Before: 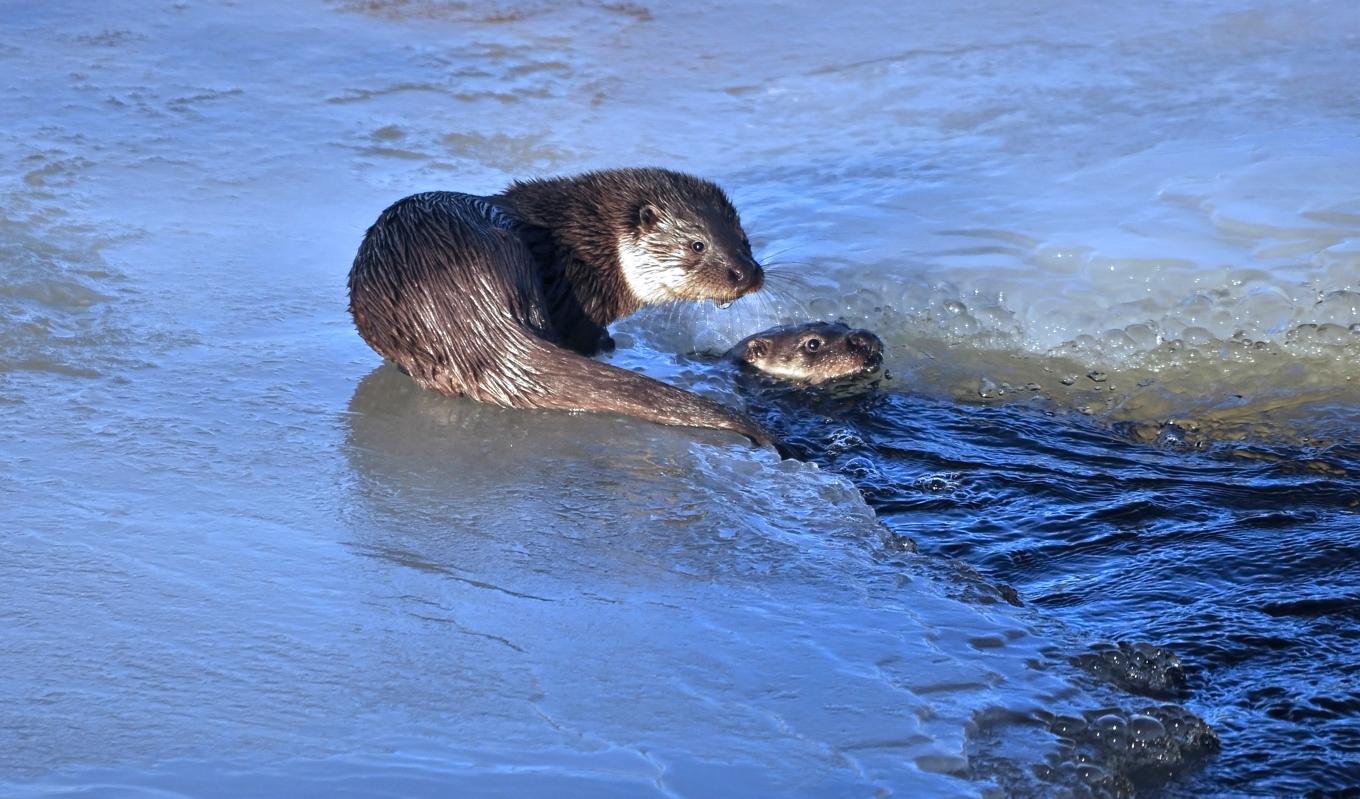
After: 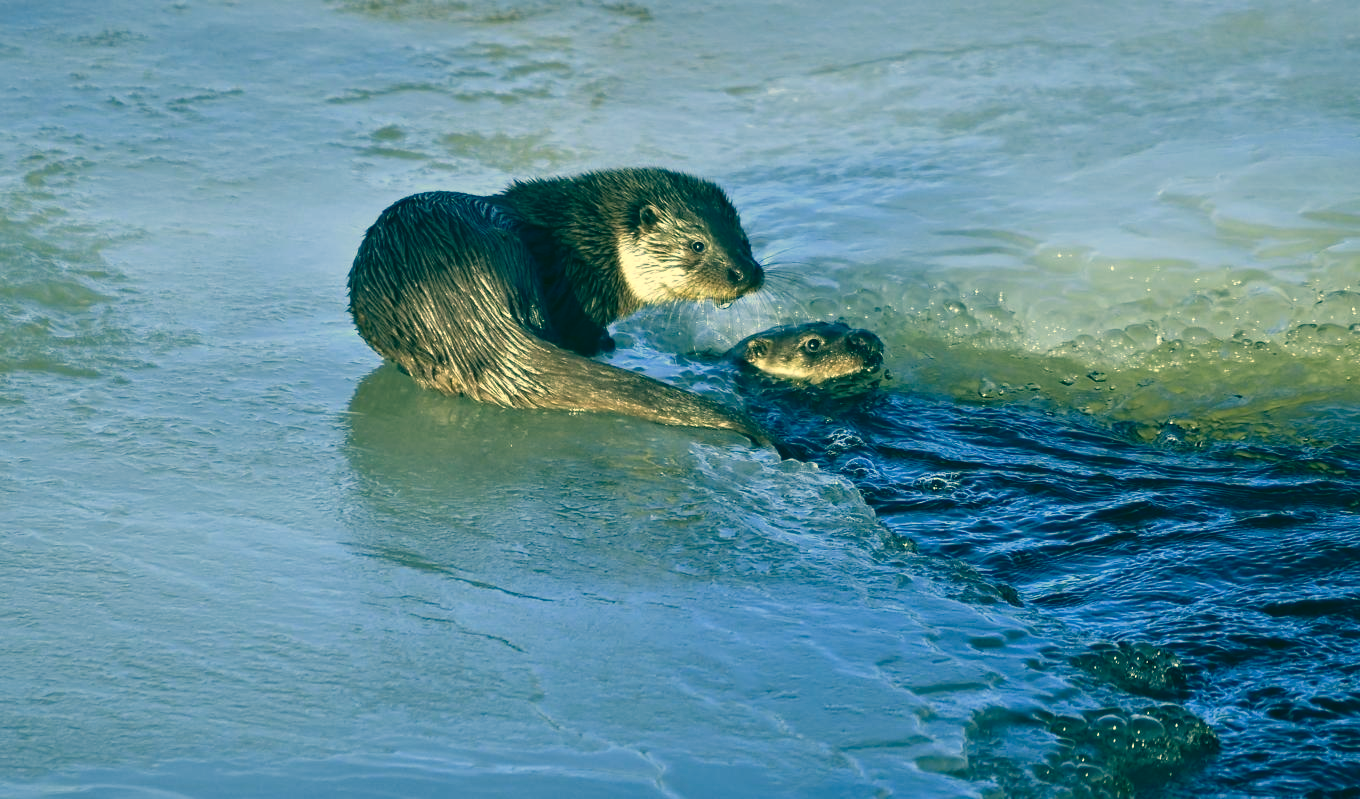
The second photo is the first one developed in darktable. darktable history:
tone equalizer: -7 EV 0.093 EV, mask exposure compensation -0.499 EV
color correction: highlights a* 1.84, highlights b* 34.67, shadows a* -36.55, shadows b* -5.33
